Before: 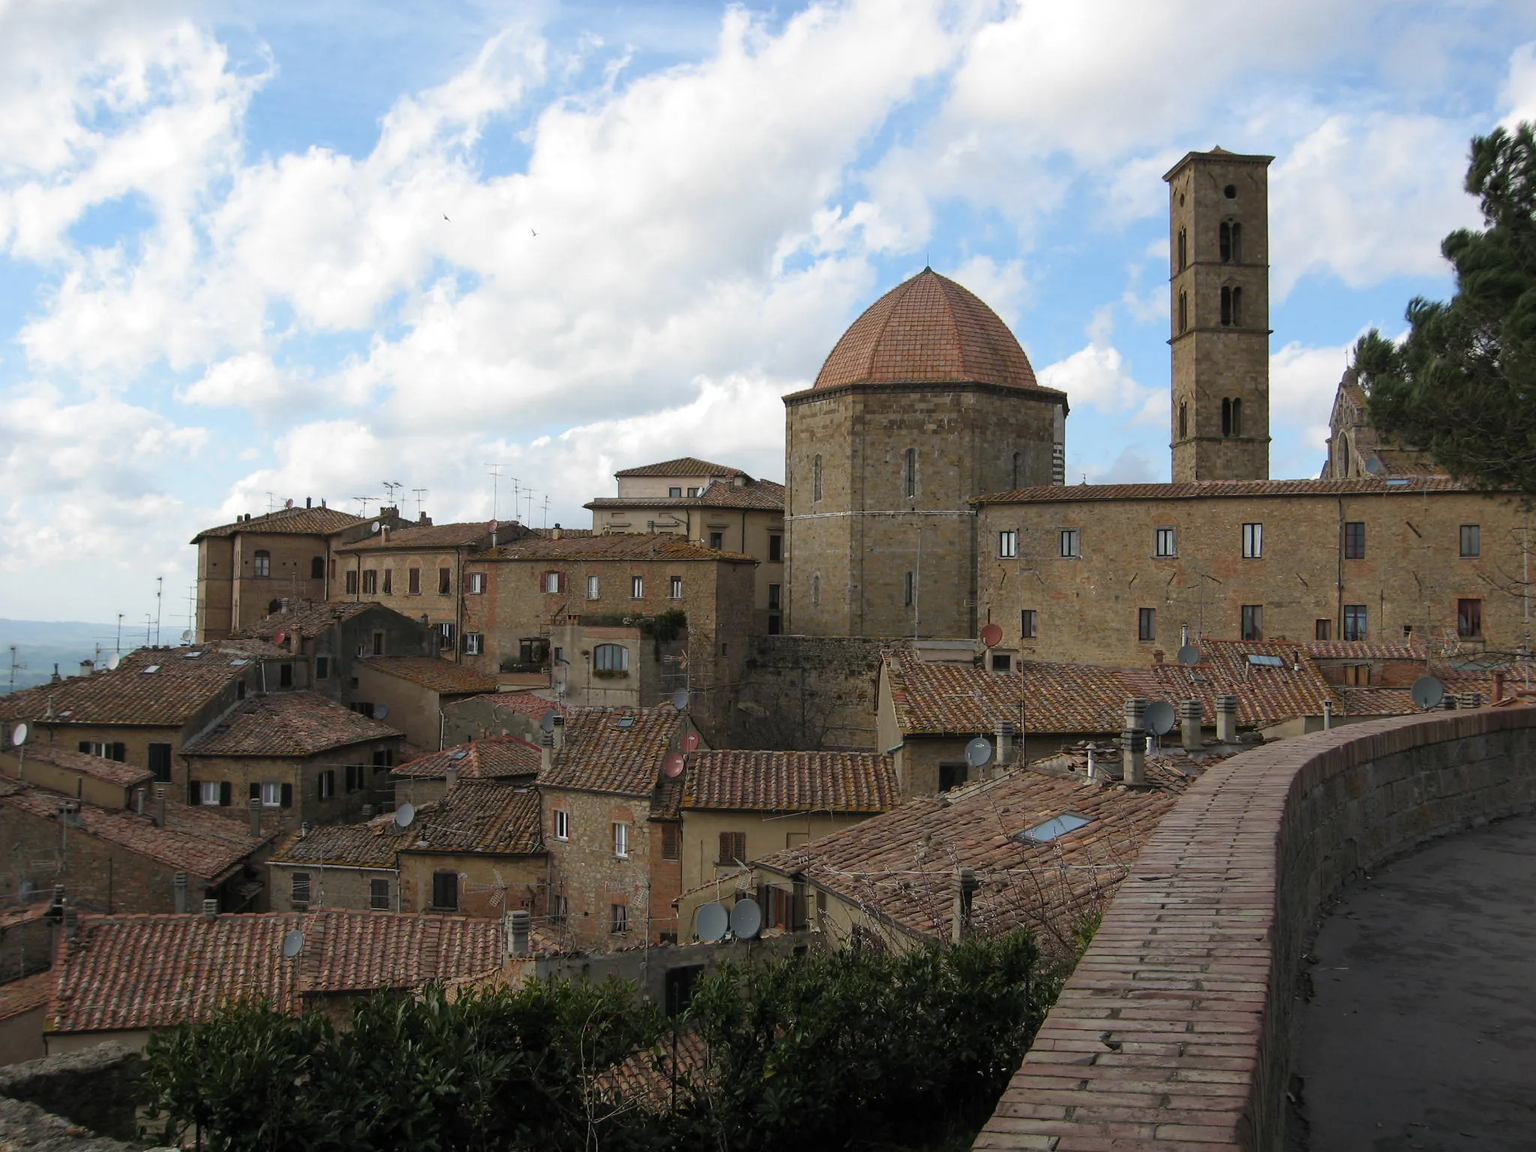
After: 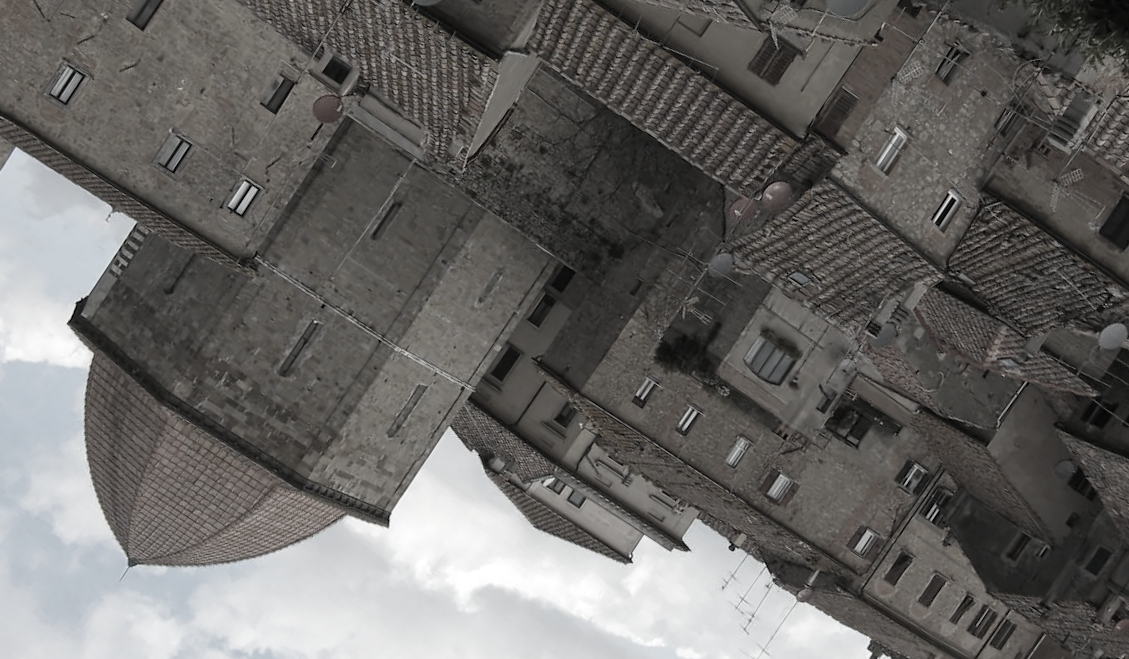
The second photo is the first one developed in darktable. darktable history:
crop and rotate: angle 146.78°, left 9.142%, top 15.588%, right 4.42%, bottom 17.171%
color correction: highlights b* 0.018, saturation 0.208
